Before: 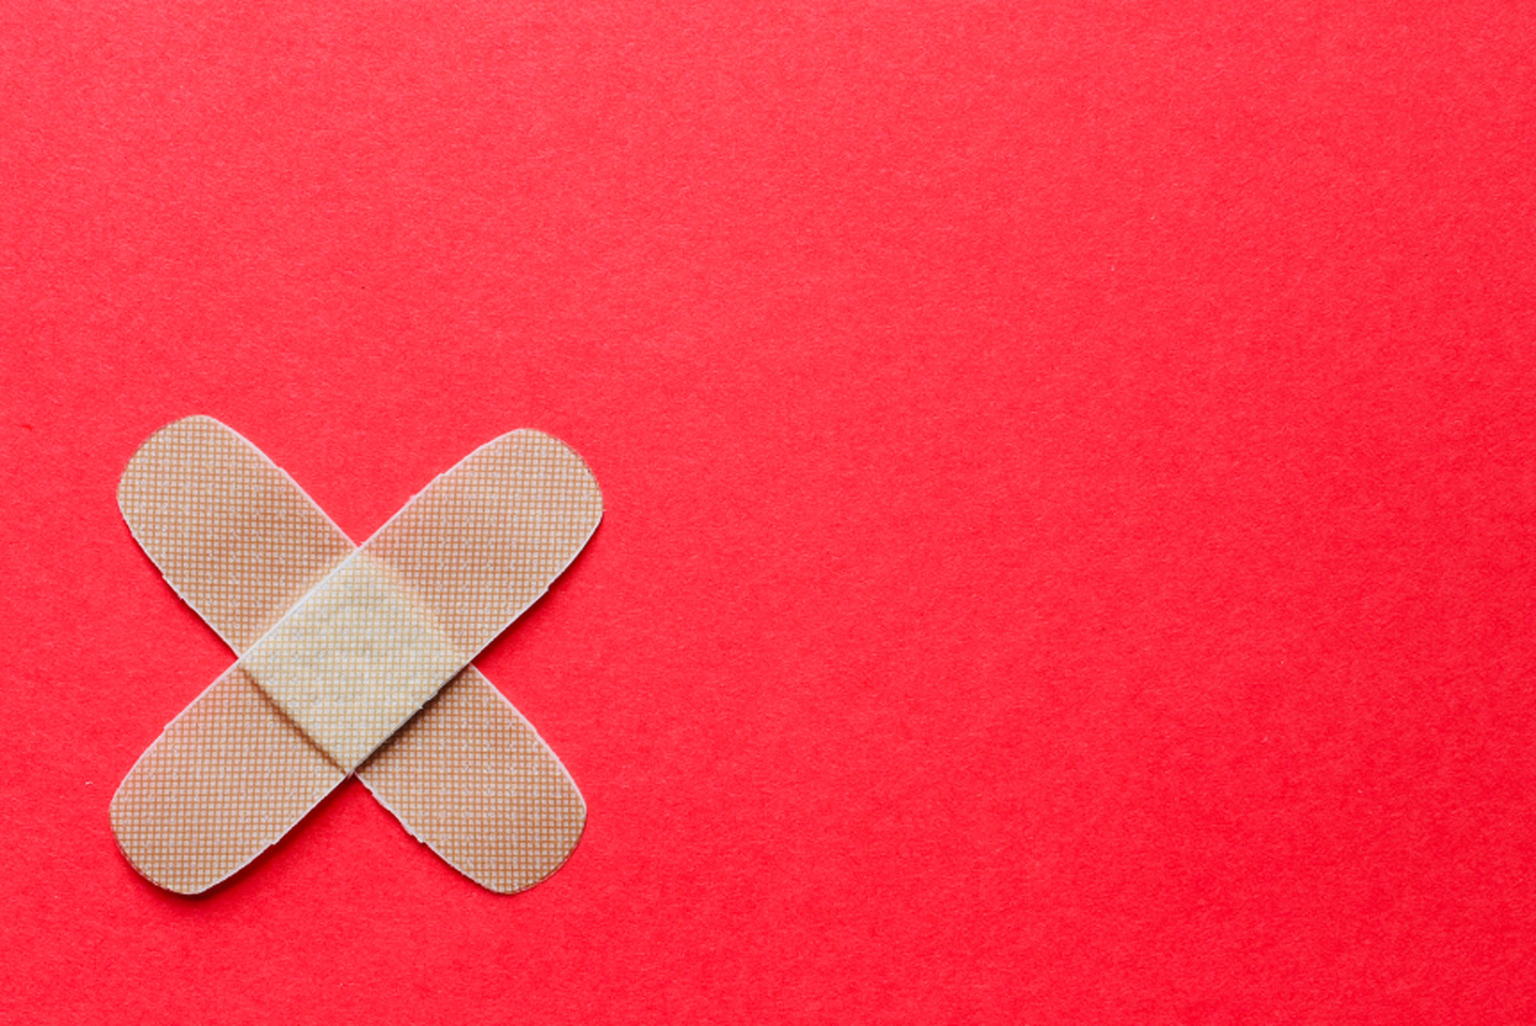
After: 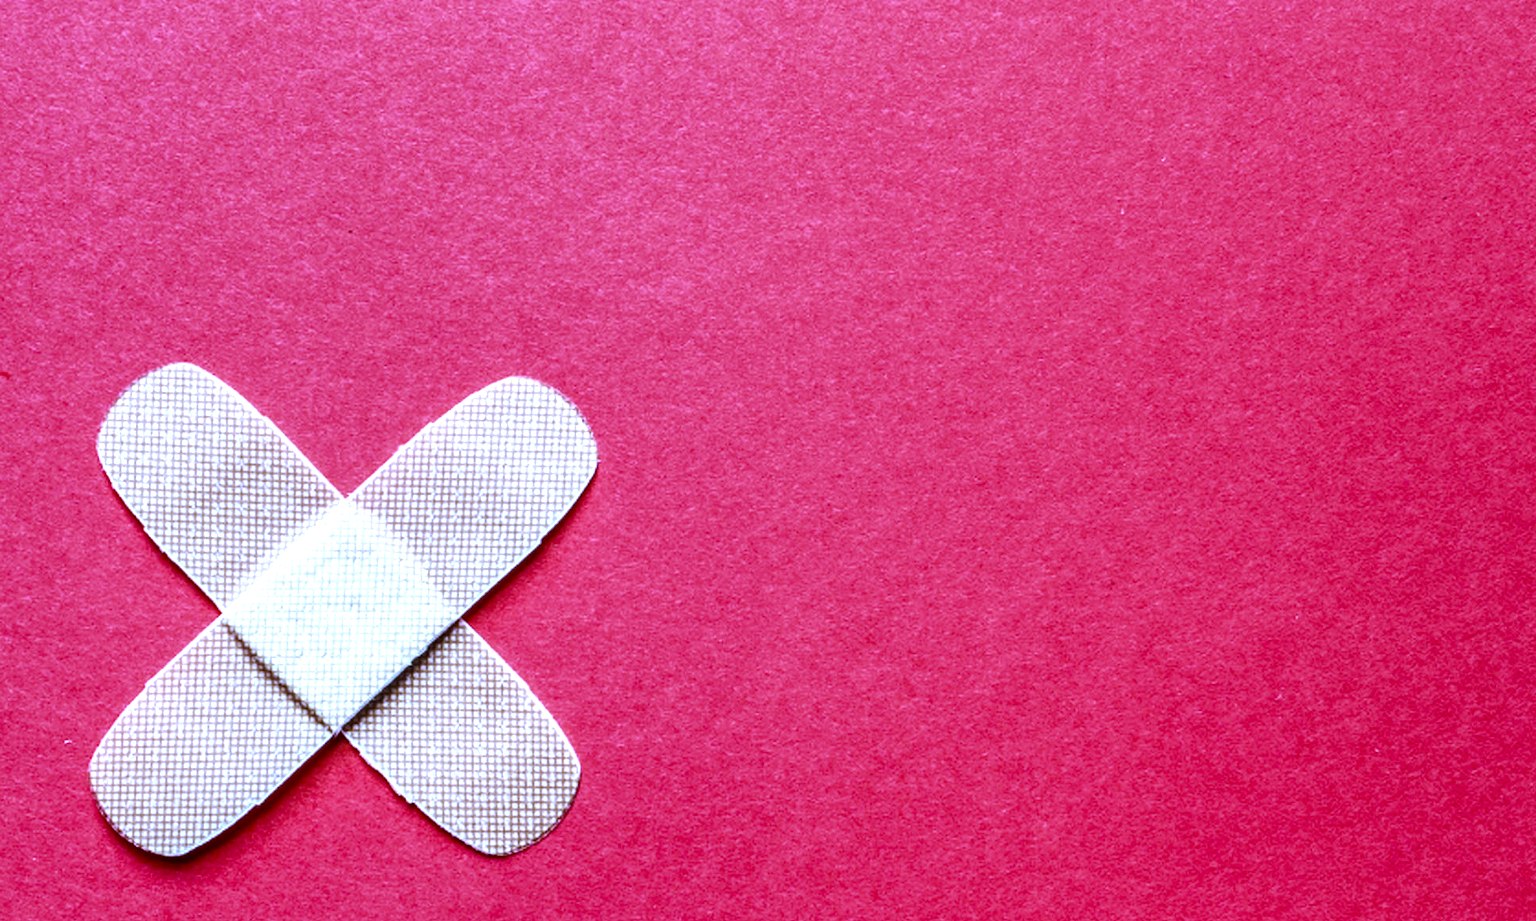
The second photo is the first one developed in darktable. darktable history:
tone equalizer: -8 EV -0.75 EV, -7 EV -0.7 EV, -6 EV -0.6 EV, -5 EV -0.4 EV, -3 EV 0.4 EV, -2 EV 0.6 EV, -1 EV 0.7 EV, +0 EV 0.75 EV, edges refinement/feathering 500, mask exposure compensation -1.57 EV, preserve details no
crop: left 1.507%, top 6.147%, right 1.379%, bottom 6.637%
white balance: red 0.766, blue 1.537
local contrast: highlights 19%, detail 186%
